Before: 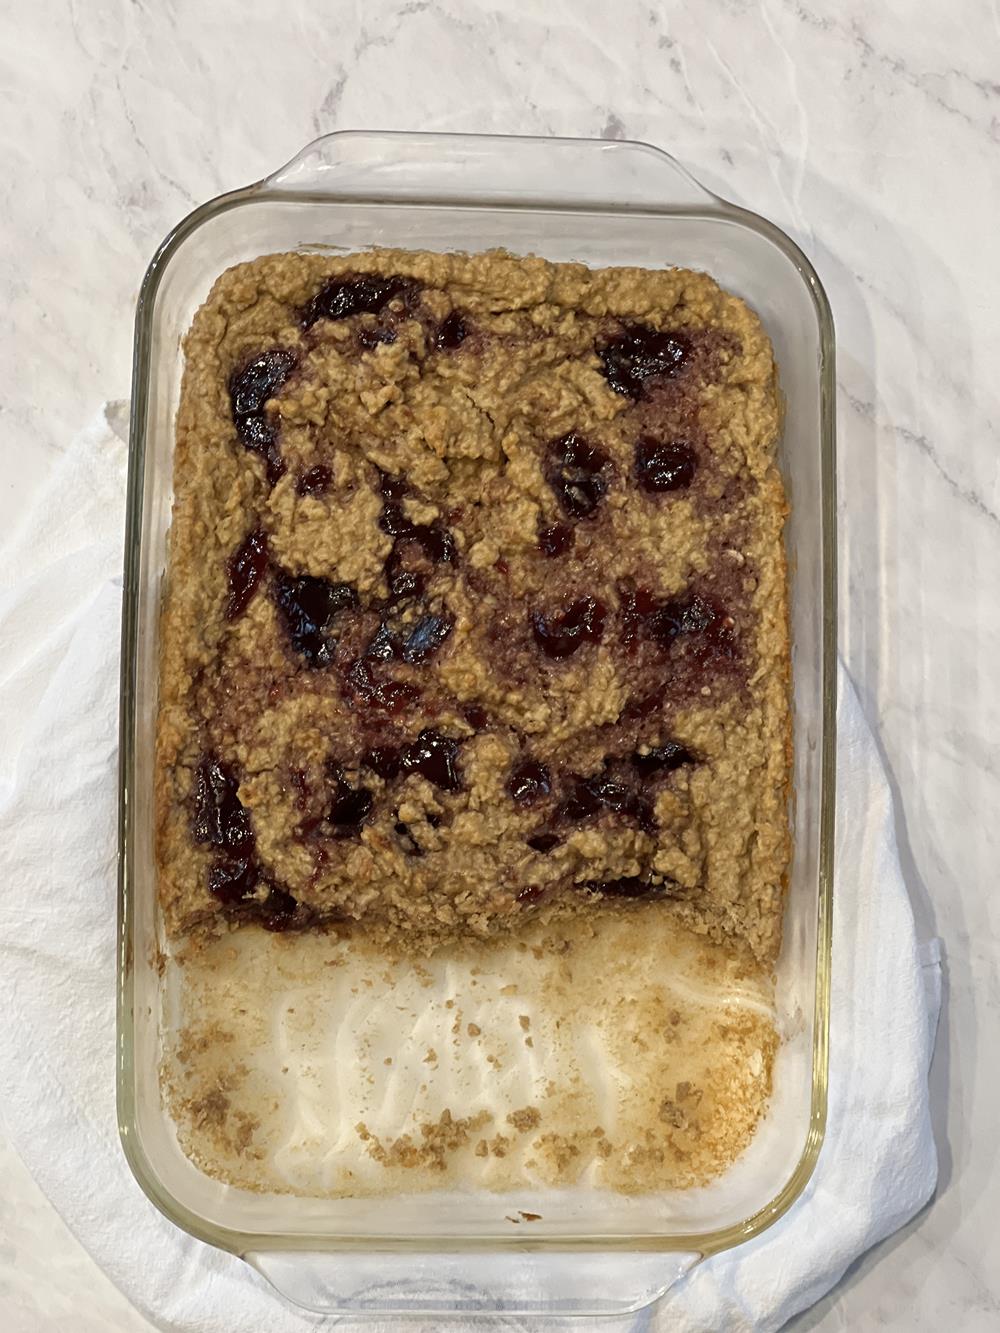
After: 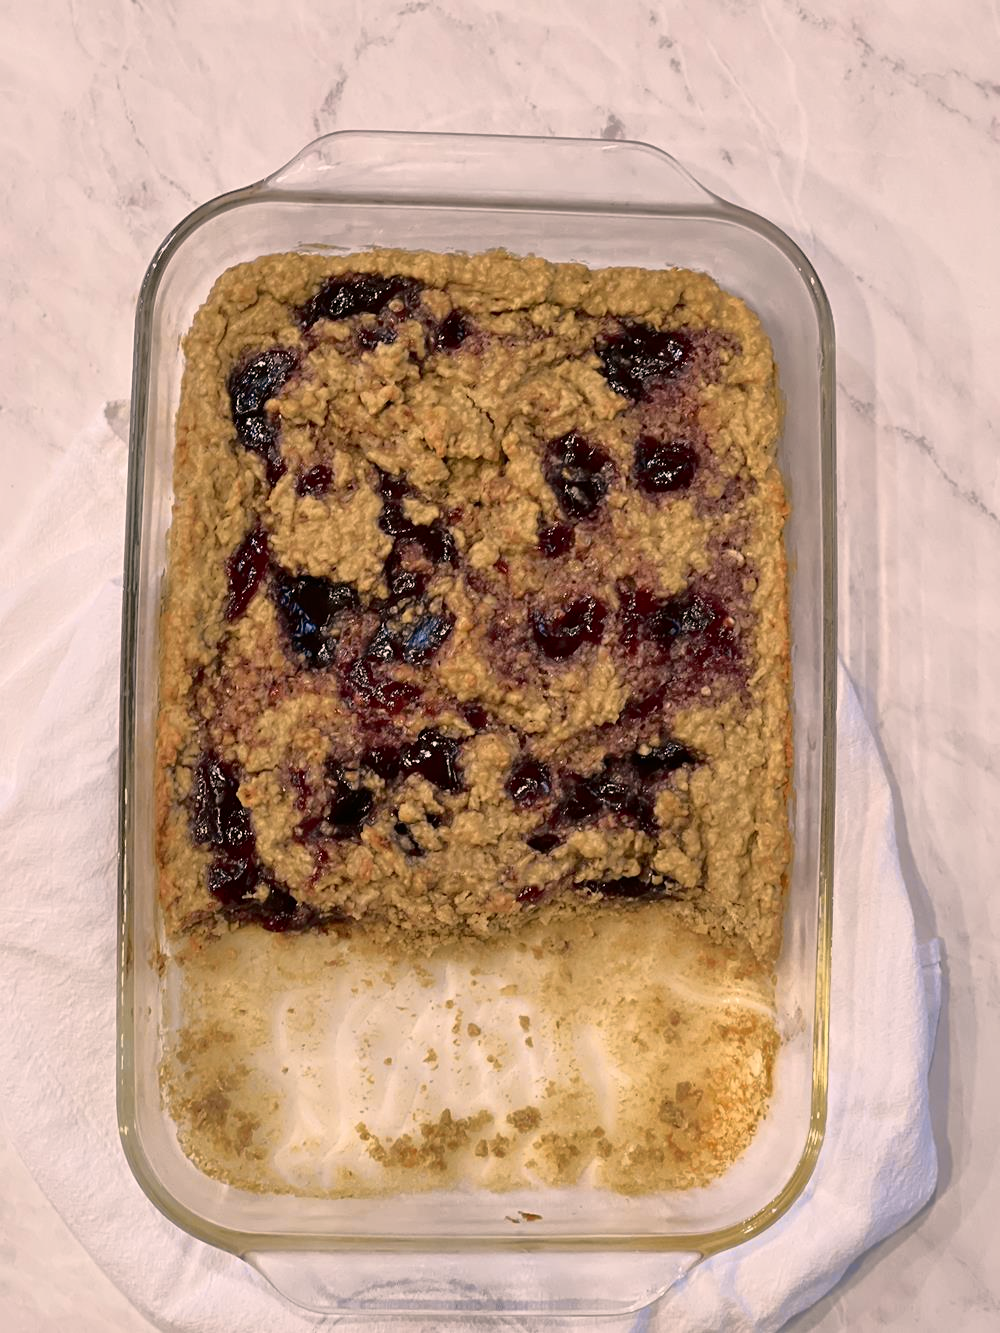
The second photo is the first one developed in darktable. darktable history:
tone curve: curves: ch0 [(0, 0) (0.088, 0.042) (0.208, 0.176) (0.257, 0.267) (0.406, 0.483) (0.489, 0.556) (0.667, 0.73) (0.793, 0.851) (0.994, 0.974)]; ch1 [(0, 0) (0.161, 0.092) (0.35, 0.33) (0.392, 0.392) (0.457, 0.467) (0.505, 0.497) (0.537, 0.518) (0.553, 0.53) (0.58, 0.567) (0.739, 0.697) (1, 1)]; ch2 [(0, 0) (0.346, 0.362) (0.448, 0.419) (0.502, 0.499) (0.533, 0.517) (0.556, 0.533) (0.629, 0.619) (0.717, 0.678) (1, 1)], color space Lab, independent channels, preserve colors none
shadows and highlights: on, module defaults
color correction: highlights a* 12.23, highlights b* 5.41
